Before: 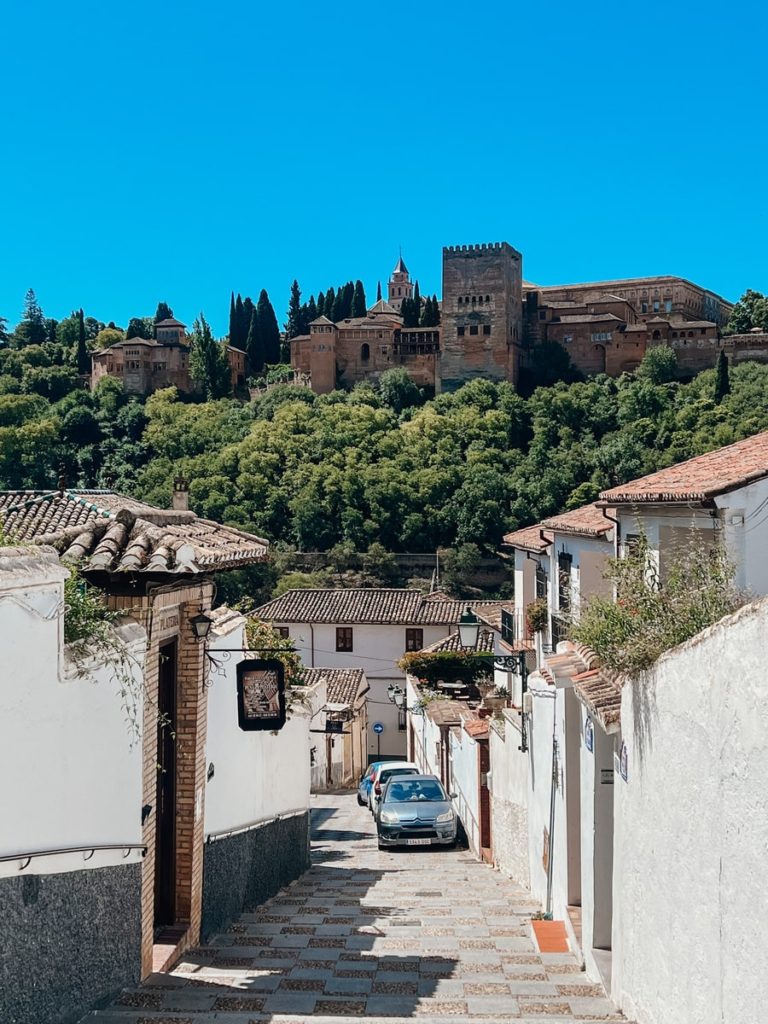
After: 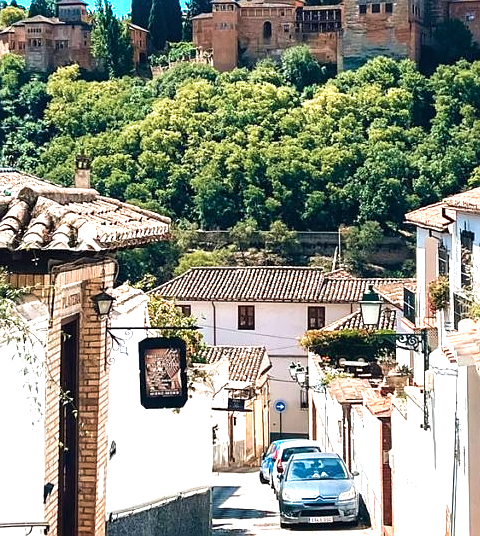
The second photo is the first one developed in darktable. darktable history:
exposure: black level correction 0, exposure 1.2 EV, compensate exposure bias true, compensate highlight preservation false
sharpen: radius 1.053, threshold 0.946
crop: left 12.886%, top 31.535%, right 24.531%, bottom 16.027%
contrast equalizer: octaves 7, y [[0.5 ×6], [0.5 ×6], [0.5 ×6], [0 ×6], [0, 0.039, 0.251, 0.29, 0.293, 0.292]], mix 0.142
velvia: strength 45.25%
